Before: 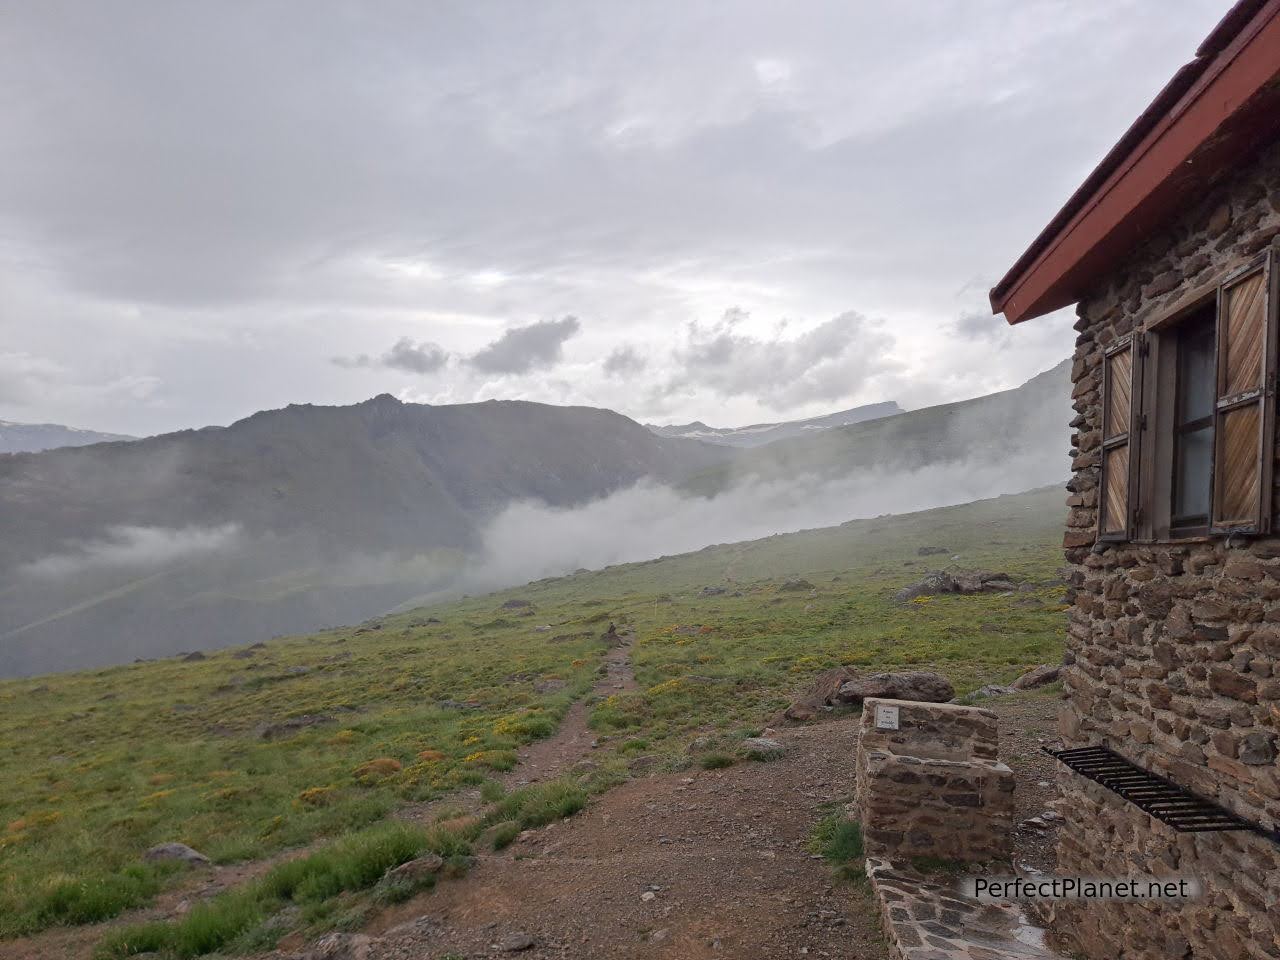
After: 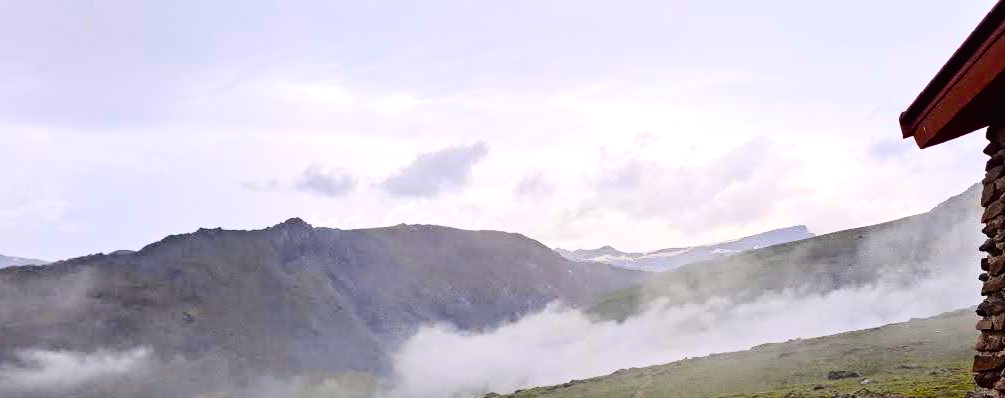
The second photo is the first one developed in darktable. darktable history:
tone curve: curves: ch0 [(0.003, 0.015) (0.104, 0.07) (0.236, 0.218) (0.401, 0.443) (0.495, 0.55) (0.65, 0.68) (0.832, 0.858) (1, 0.977)]; ch1 [(0, 0) (0.161, 0.092) (0.35, 0.33) (0.379, 0.401) (0.45, 0.466) (0.489, 0.499) (0.55, 0.56) (0.621, 0.615) (0.718, 0.734) (1, 1)]; ch2 [(0, 0) (0.369, 0.427) (0.44, 0.434) (0.502, 0.501) (0.557, 0.55) (0.586, 0.59) (1, 1)], color space Lab, independent channels, preserve colors none
tone equalizer: -8 EV -1.08 EV, -7 EV -1.01 EV, -6 EV -0.867 EV, -5 EV -0.578 EV, -3 EV 0.578 EV, -2 EV 0.867 EV, -1 EV 1.01 EV, +0 EV 1.08 EV, edges refinement/feathering 500, mask exposure compensation -1.57 EV, preserve details no
exposure: black level correction 0.011, exposure -0.478 EV, compensate highlight preservation false
crop: left 7.036%, top 18.398%, right 14.379%, bottom 40.043%
haze removal: compatibility mode true, adaptive false
contrast brightness saturation: contrast 0.2, brightness 0.16, saturation 0.22
color balance rgb: linear chroma grading › global chroma 15%, perceptual saturation grading › global saturation 30%
